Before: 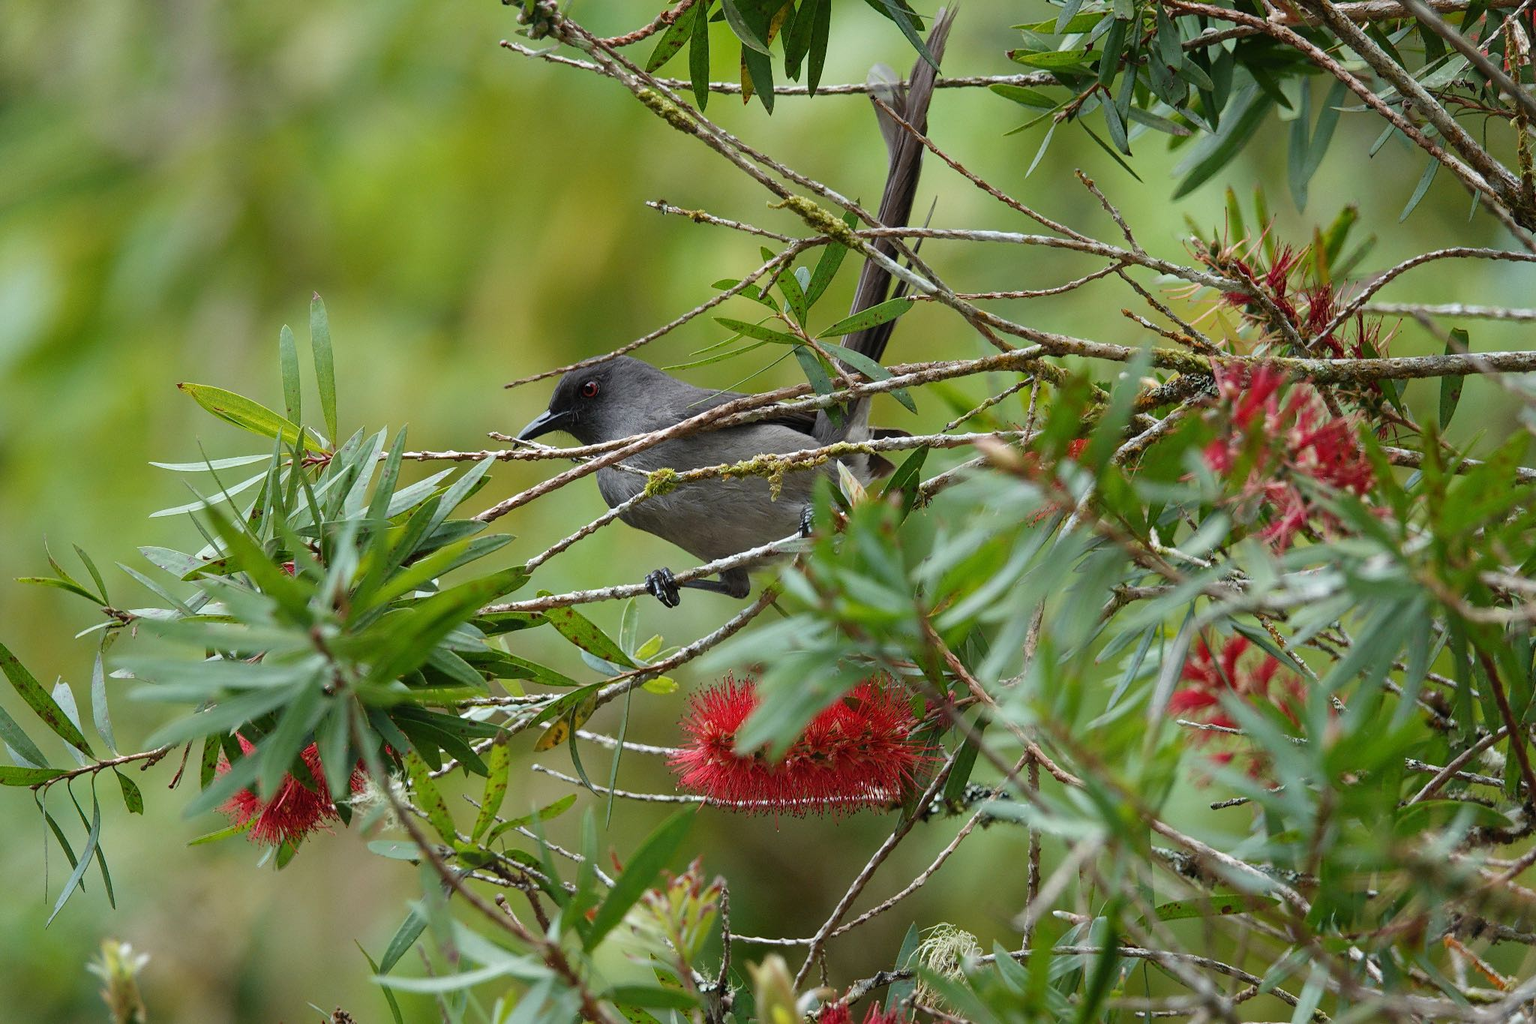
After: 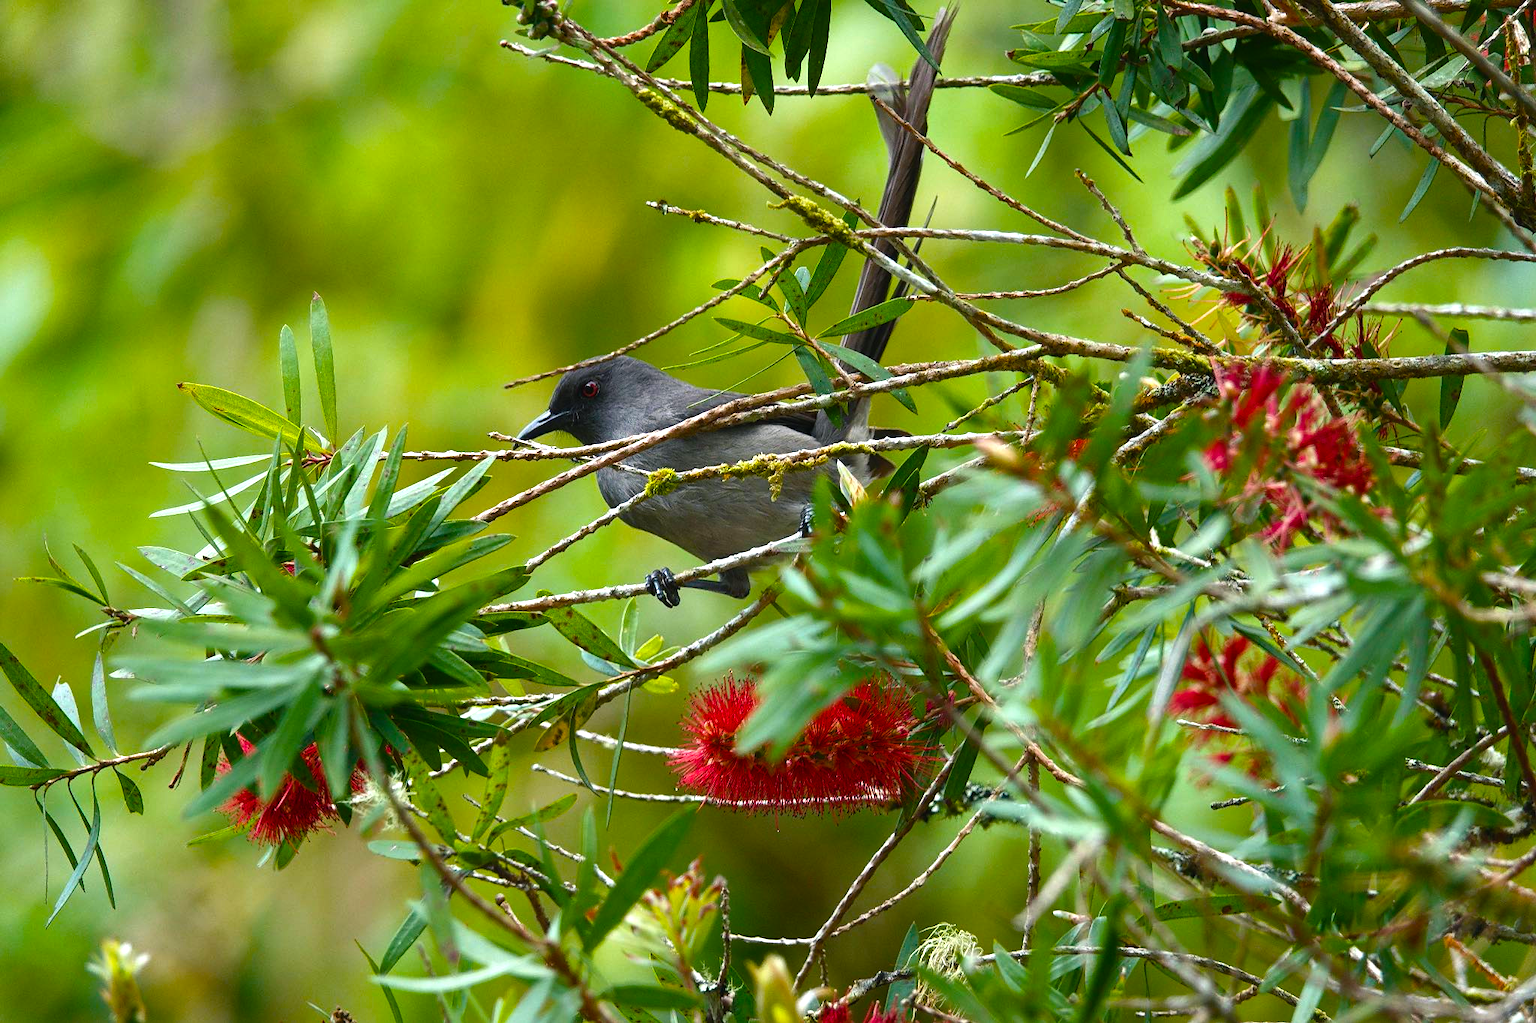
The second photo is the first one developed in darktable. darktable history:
color balance rgb: shadows lift › chroma 2.04%, shadows lift › hue 216.07°, global offset › luminance 0.244%, perceptual saturation grading › global saturation 20%, perceptual saturation grading › highlights -25.584%, perceptual saturation grading › shadows 24.444%, perceptual brilliance grading › global brilliance 21.626%, perceptual brilliance grading › shadows -34.935%, global vibrance 50.518%
